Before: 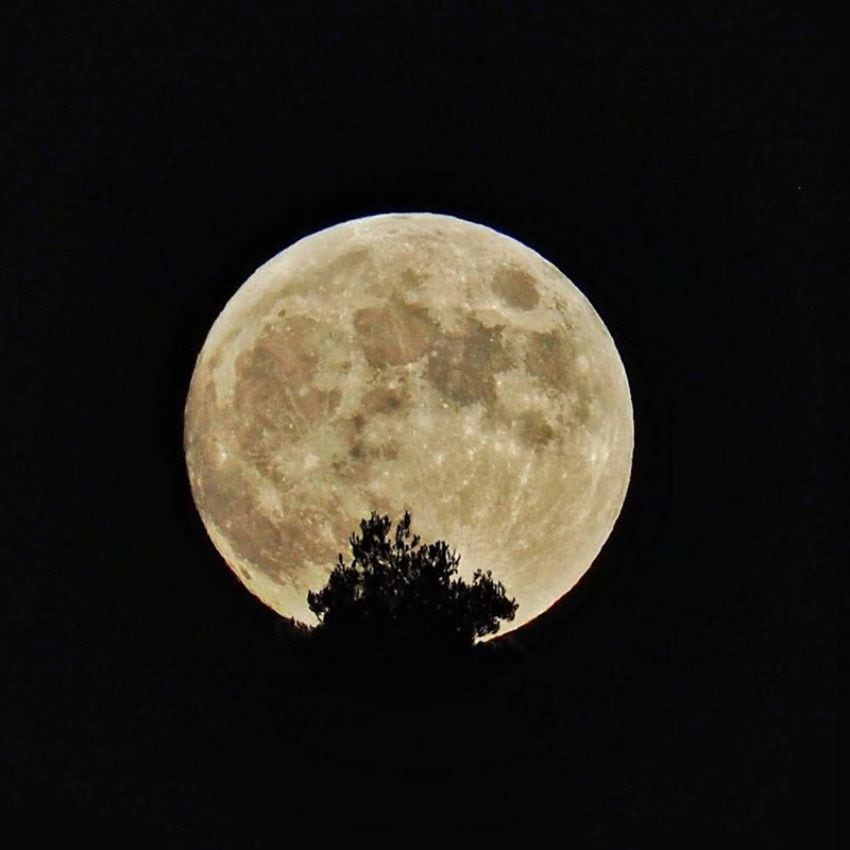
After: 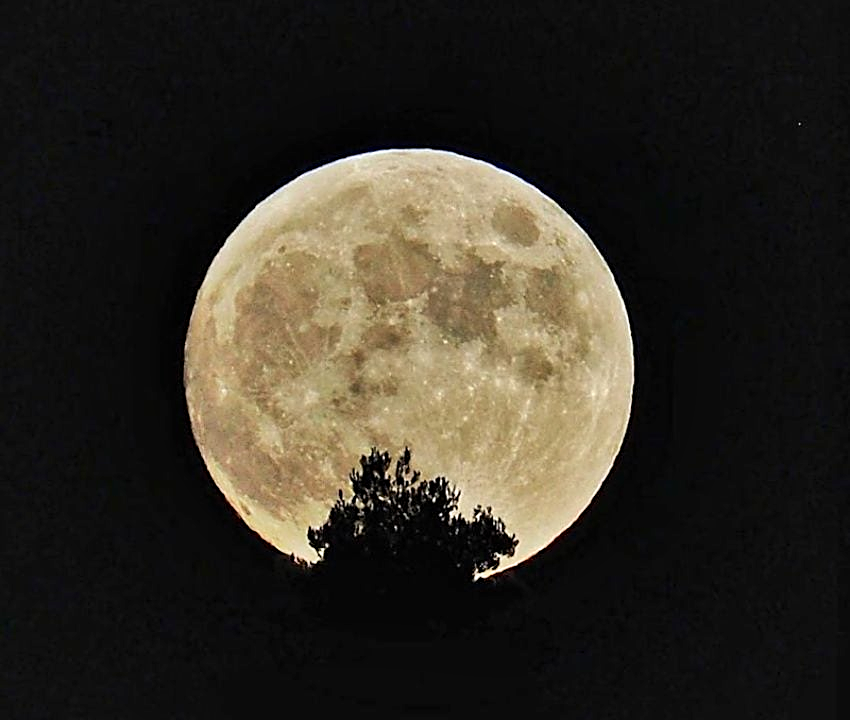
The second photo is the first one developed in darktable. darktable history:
sharpen: amount 0.743
crop: top 7.562%, bottom 7.677%
shadows and highlights: low approximation 0.01, soften with gaussian
